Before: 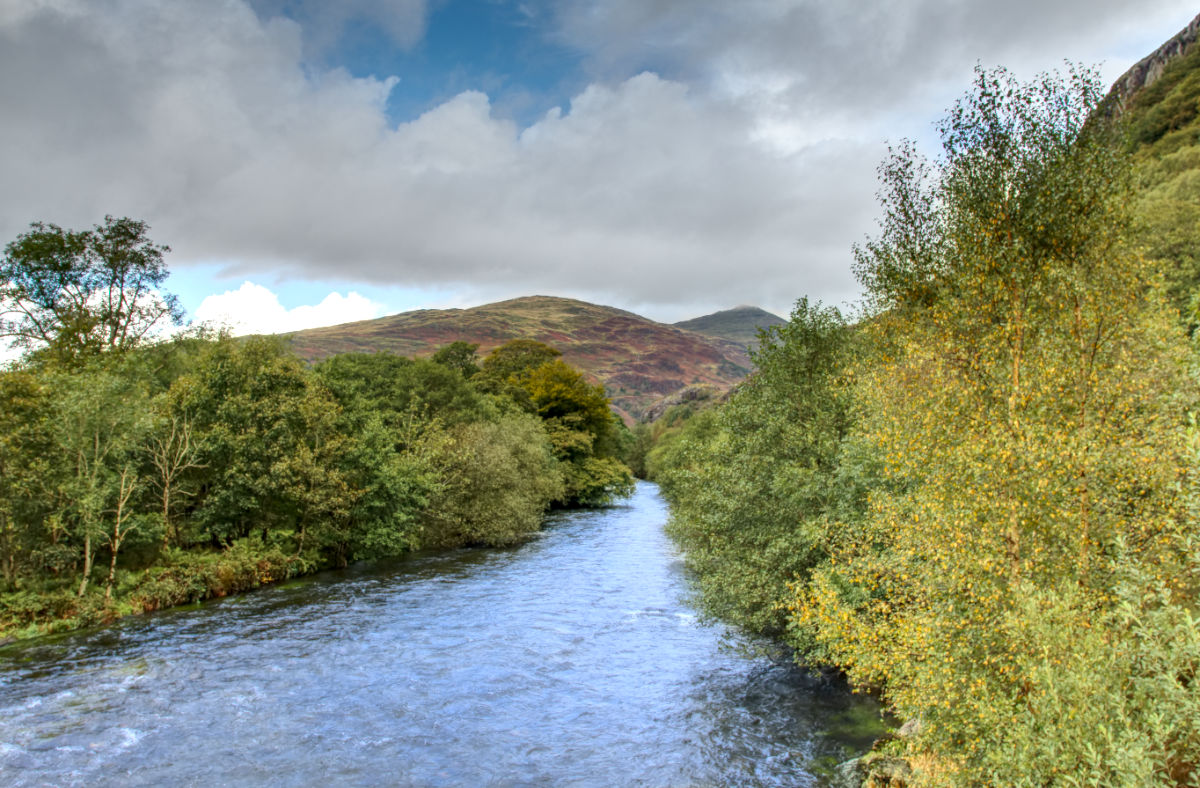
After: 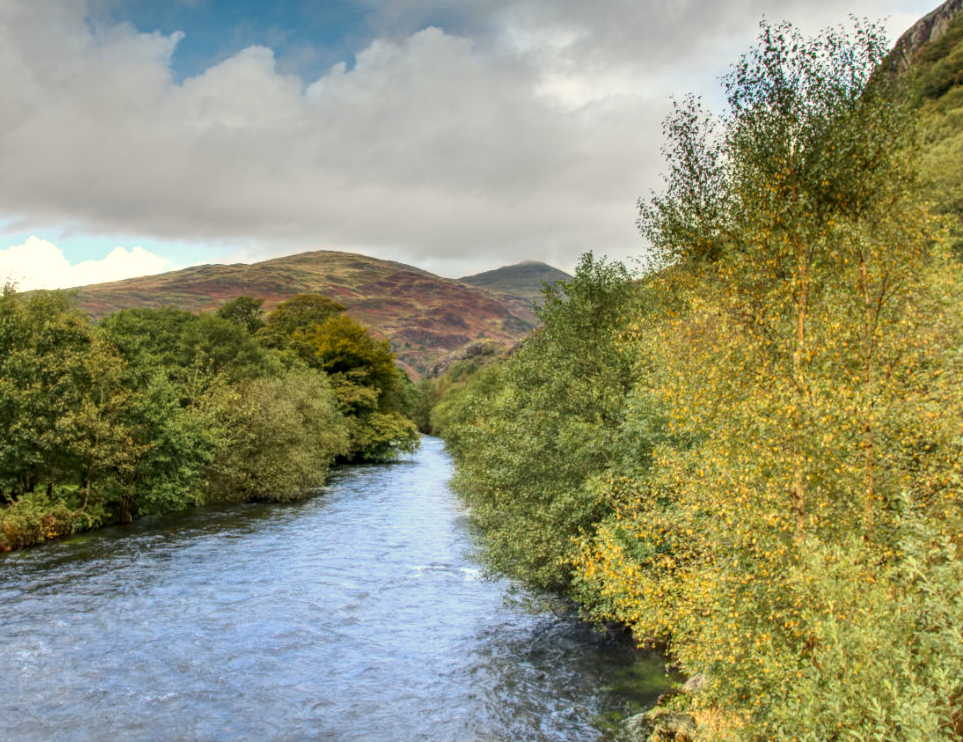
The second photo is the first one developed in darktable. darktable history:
crop and rotate: left 17.959%, top 5.771%, right 1.742%
white balance: red 1.045, blue 0.932
